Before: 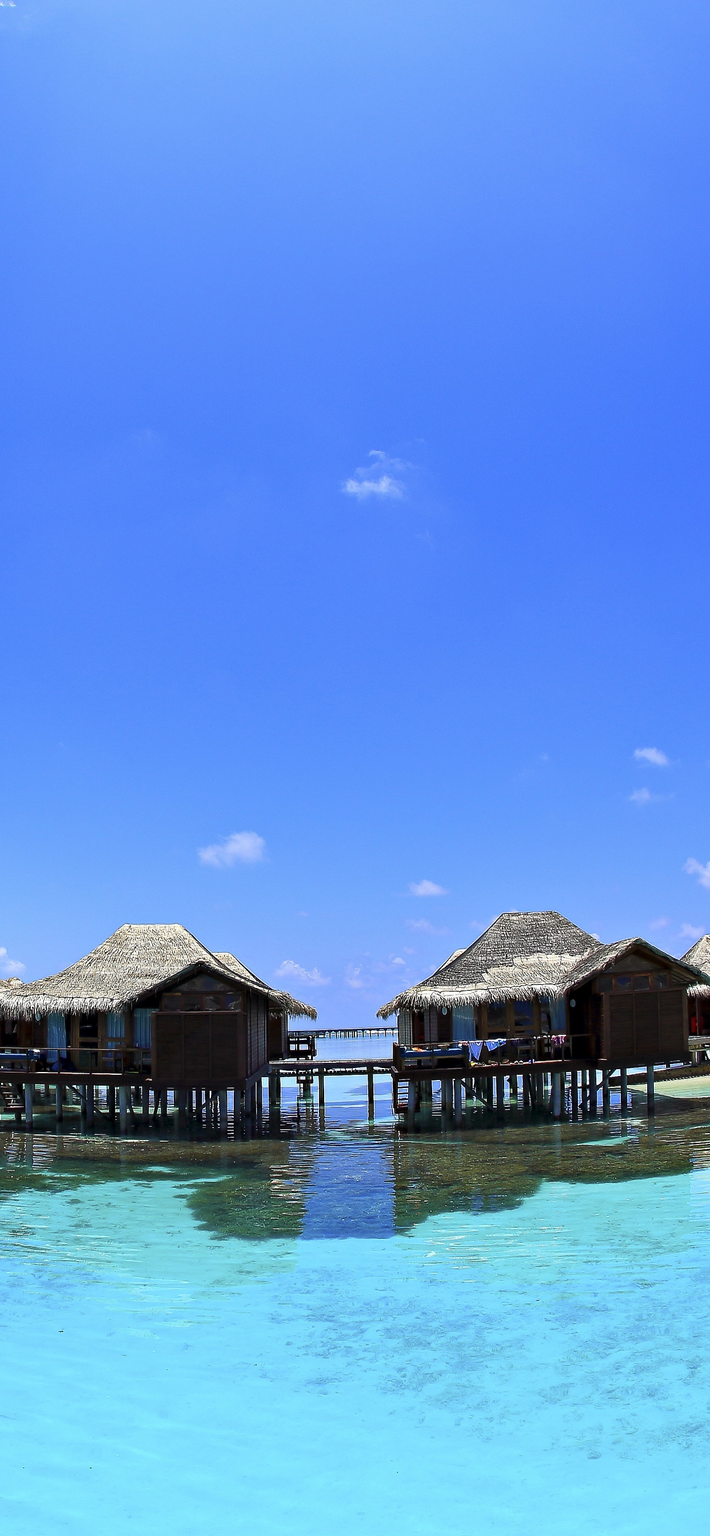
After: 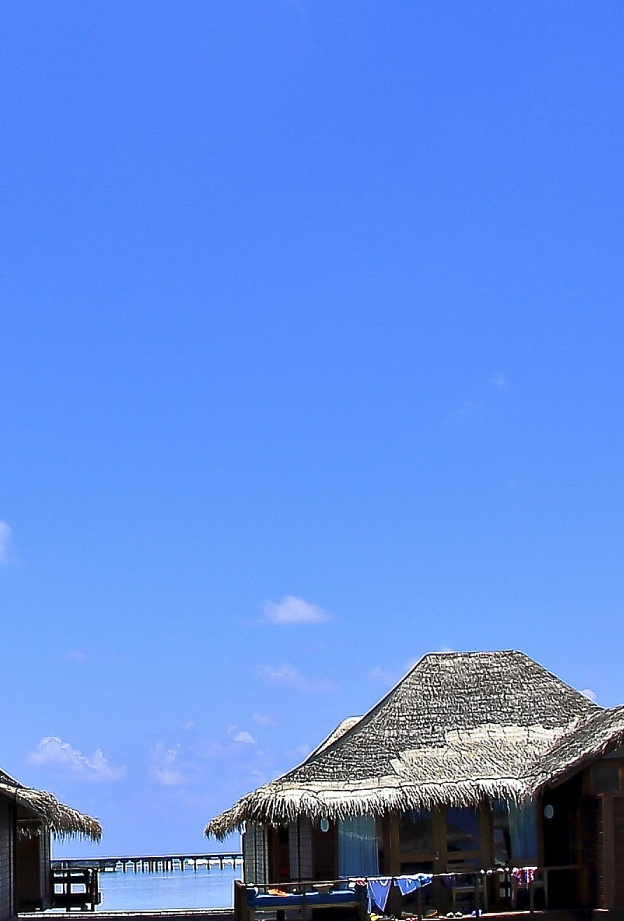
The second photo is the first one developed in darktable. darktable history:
crop: left 36.552%, top 35.141%, right 13.153%, bottom 30.594%
